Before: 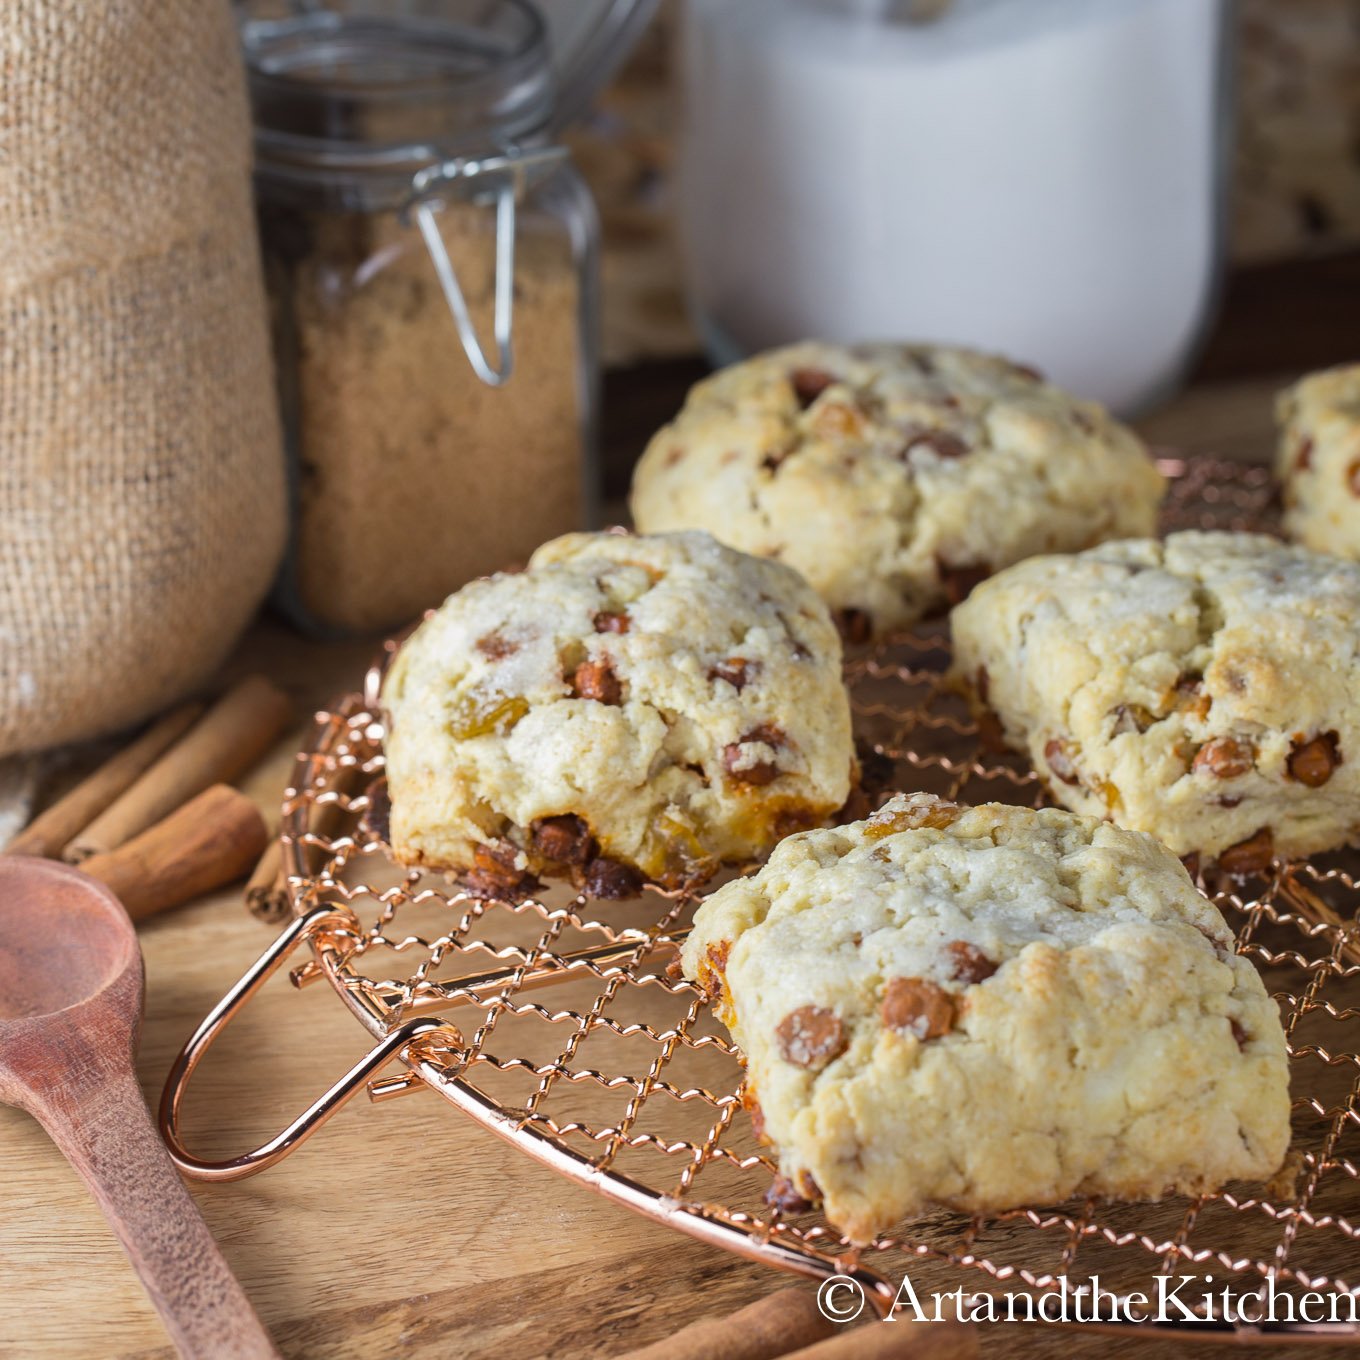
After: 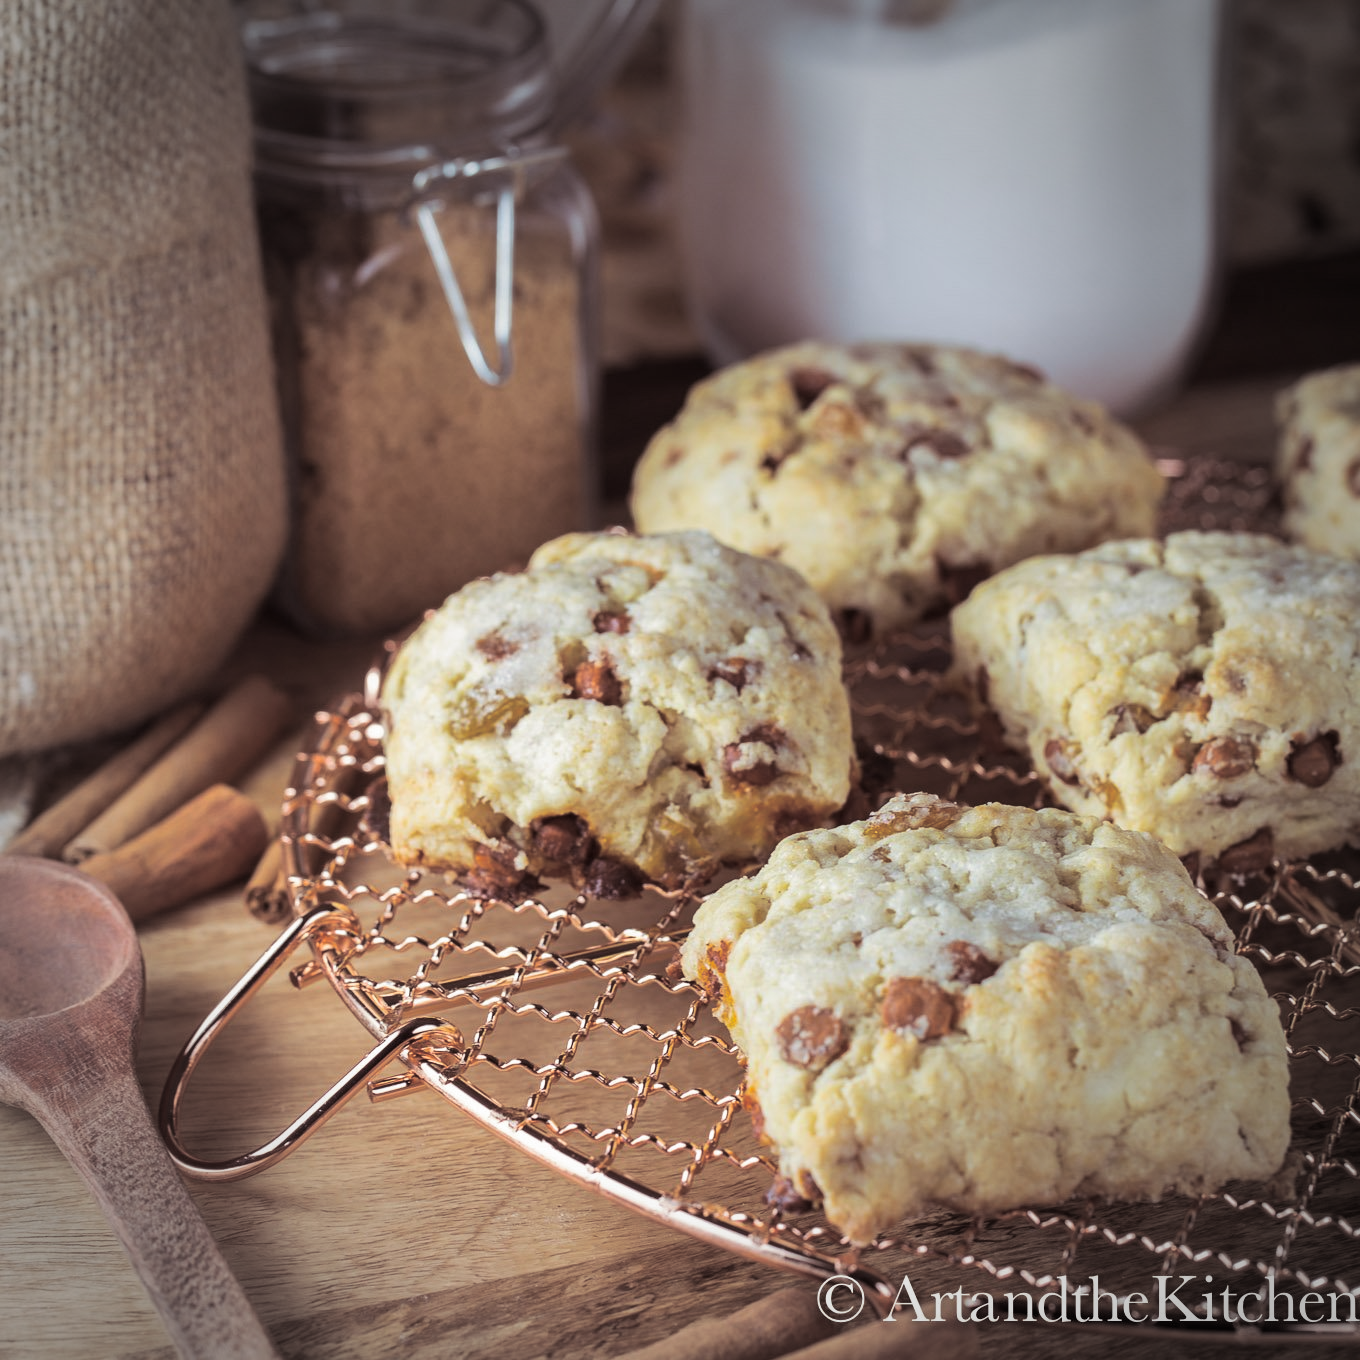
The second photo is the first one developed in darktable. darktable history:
split-toning: shadows › saturation 0.24, highlights › hue 54°, highlights › saturation 0.24
vignetting: fall-off start 71.74%
